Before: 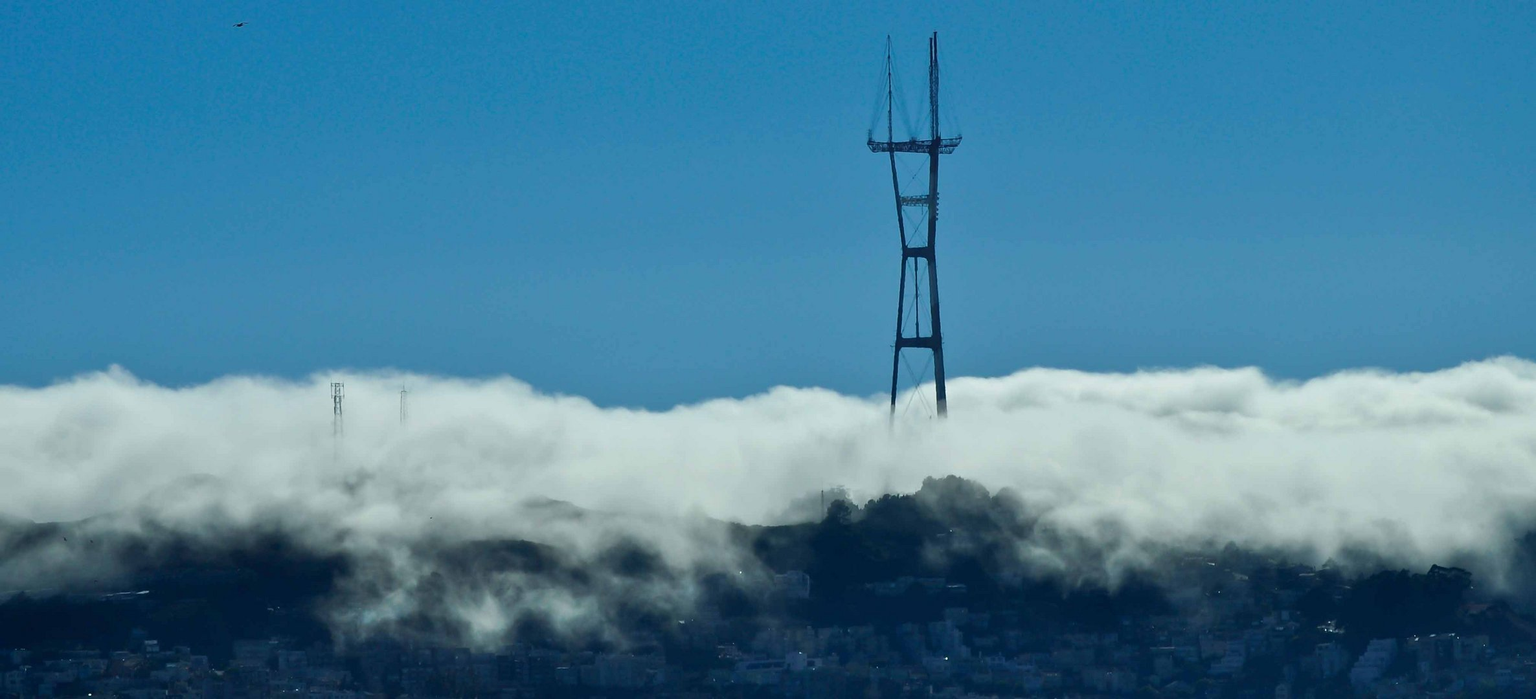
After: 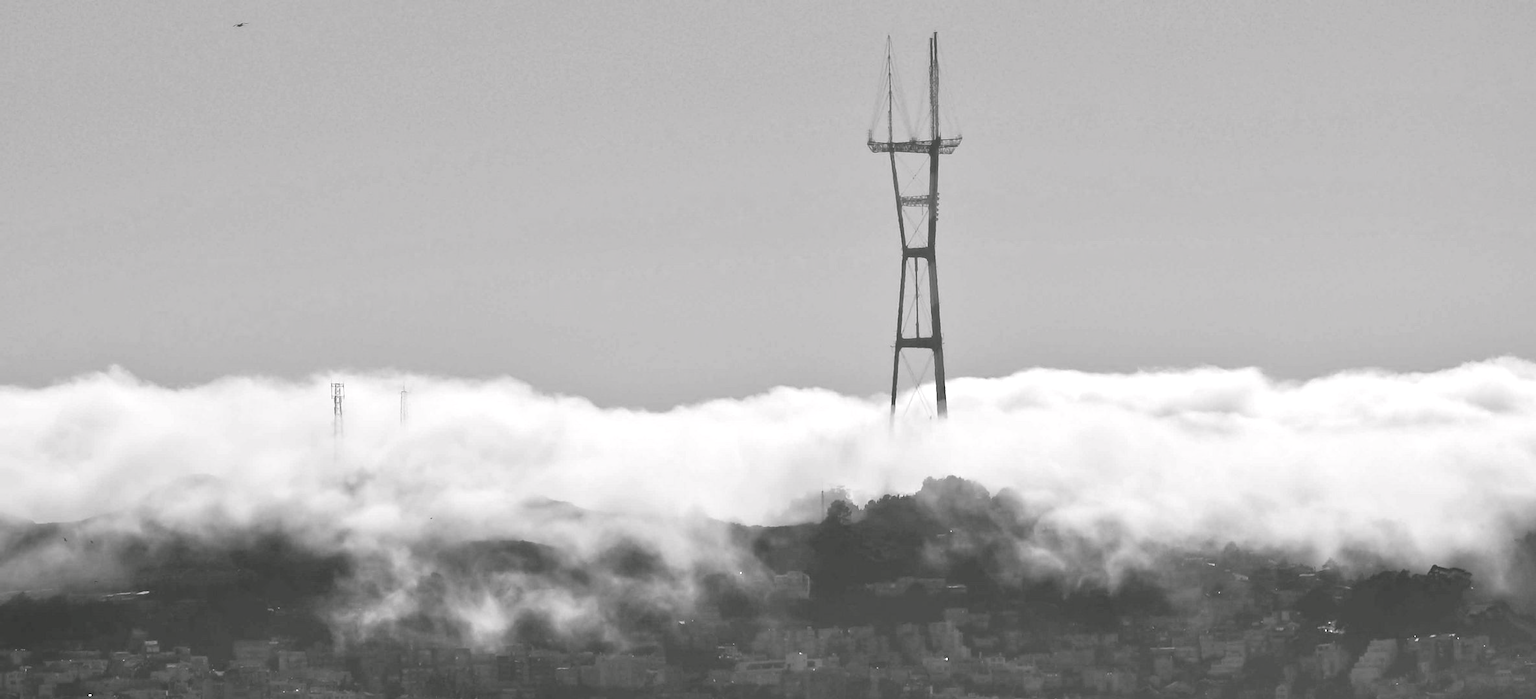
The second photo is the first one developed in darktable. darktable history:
color calibration: output gray [0.21, 0.42, 0.37, 0], gray › normalize channels true, illuminant same as pipeline (D50), adaptation XYZ, x 0.346, y 0.359, gamut compression 0
white balance: red 0.931, blue 1.11
exposure: exposure 1.25 EV, compensate exposure bias true, compensate highlight preservation false
color balance rgb: shadows lift › chroma 1%, shadows lift › hue 113°, highlights gain › chroma 0.2%, highlights gain › hue 333°, perceptual saturation grading › global saturation 20%, perceptual saturation grading › highlights -50%, perceptual saturation grading › shadows 25%, contrast -20%
